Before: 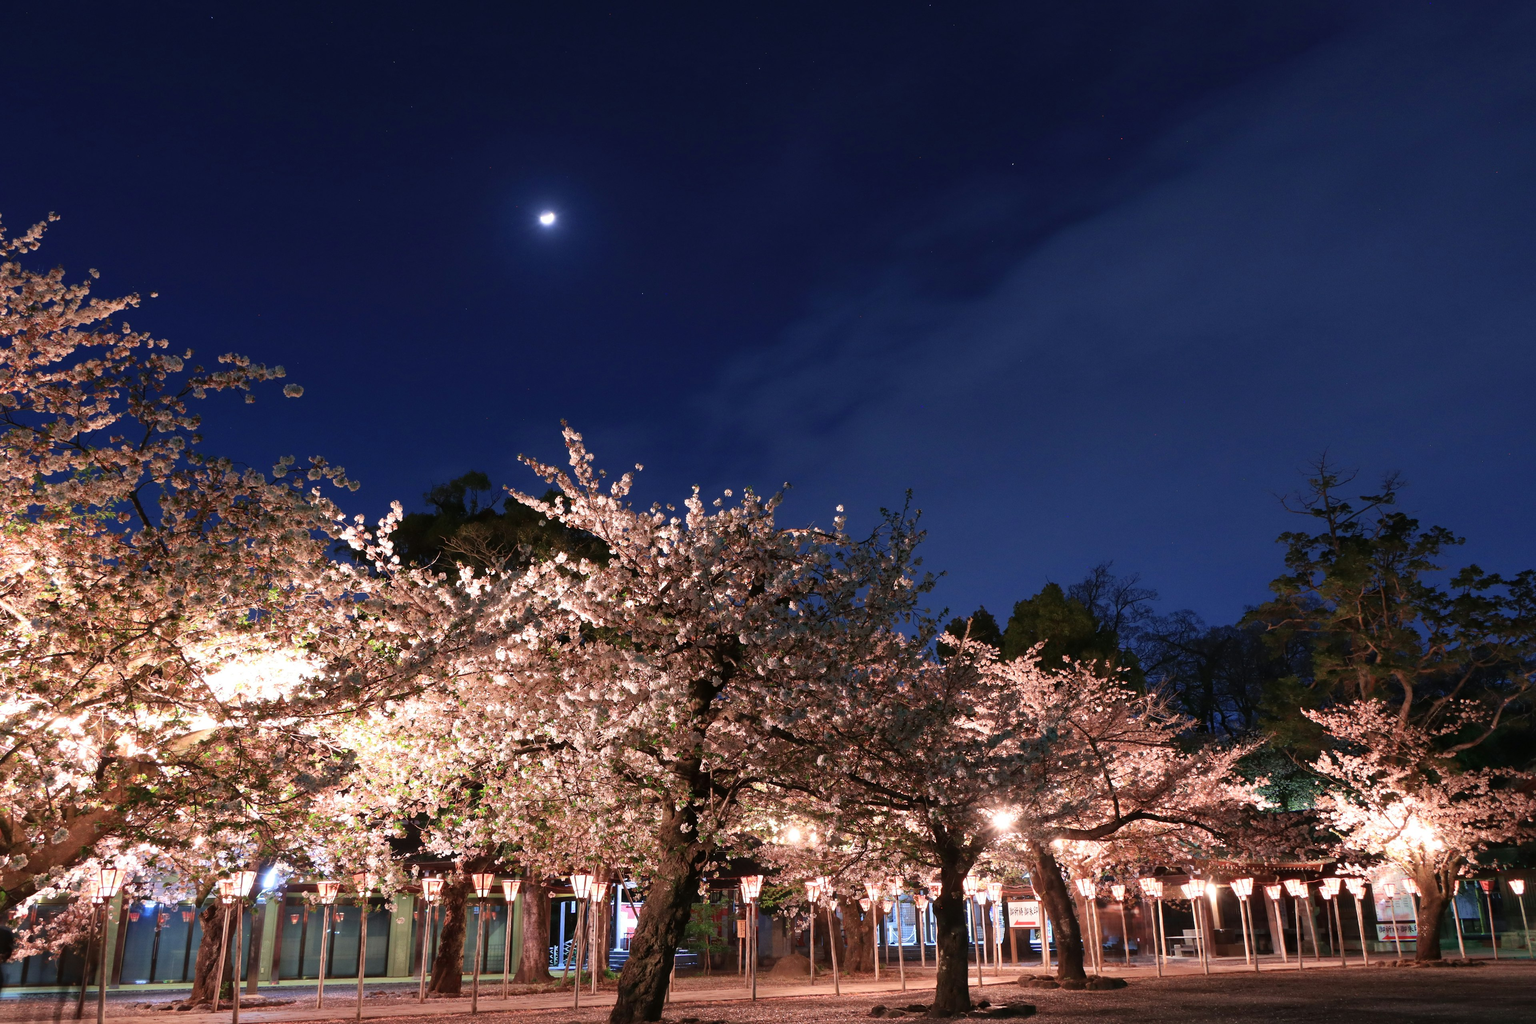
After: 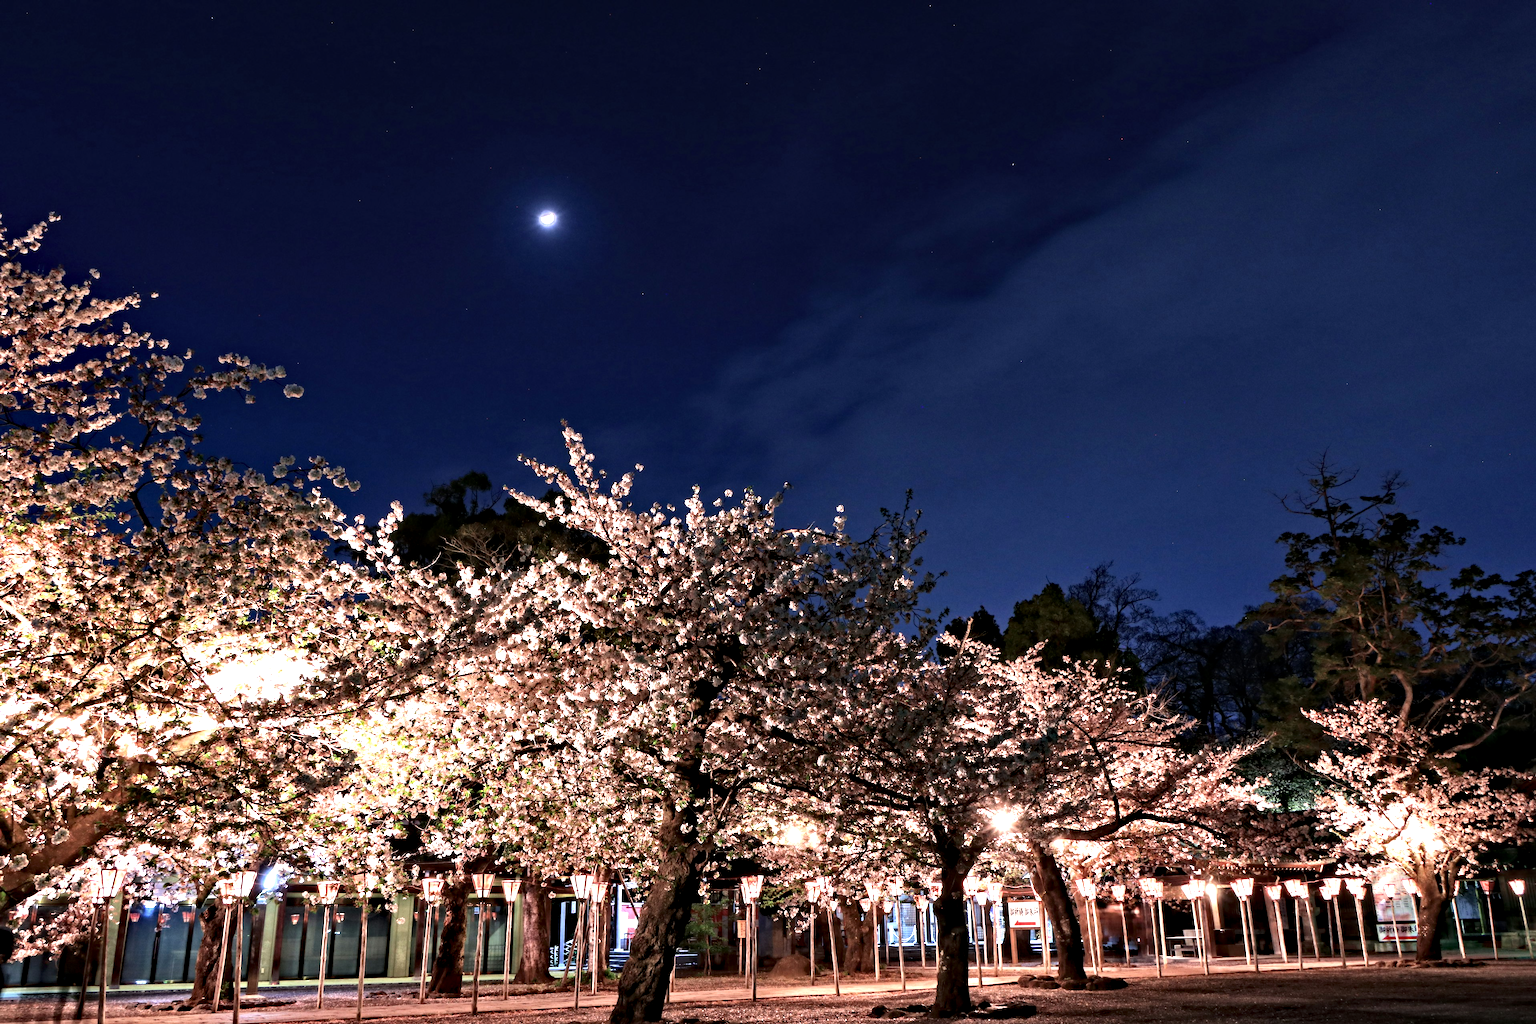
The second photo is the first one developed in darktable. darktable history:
tone equalizer: -8 EV -0.417 EV, -7 EV -0.389 EV, -6 EV -0.333 EV, -5 EV -0.222 EV, -3 EV 0.222 EV, -2 EV 0.333 EV, -1 EV 0.389 EV, +0 EV 0.417 EV, edges refinement/feathering 500, mask exposure compensation -1.57 EV, preserve details no
haze removal: compatibility mode true, adaptive false
contrast equalizer: y [[0.511, 0.558, 0.631, 0.632, 0.559, 0.512], [0.5 ×6], [0.507, 0.559, 0.627, 0.644, 0.647, 0.647], [0 ×6], [0 ×6]]
